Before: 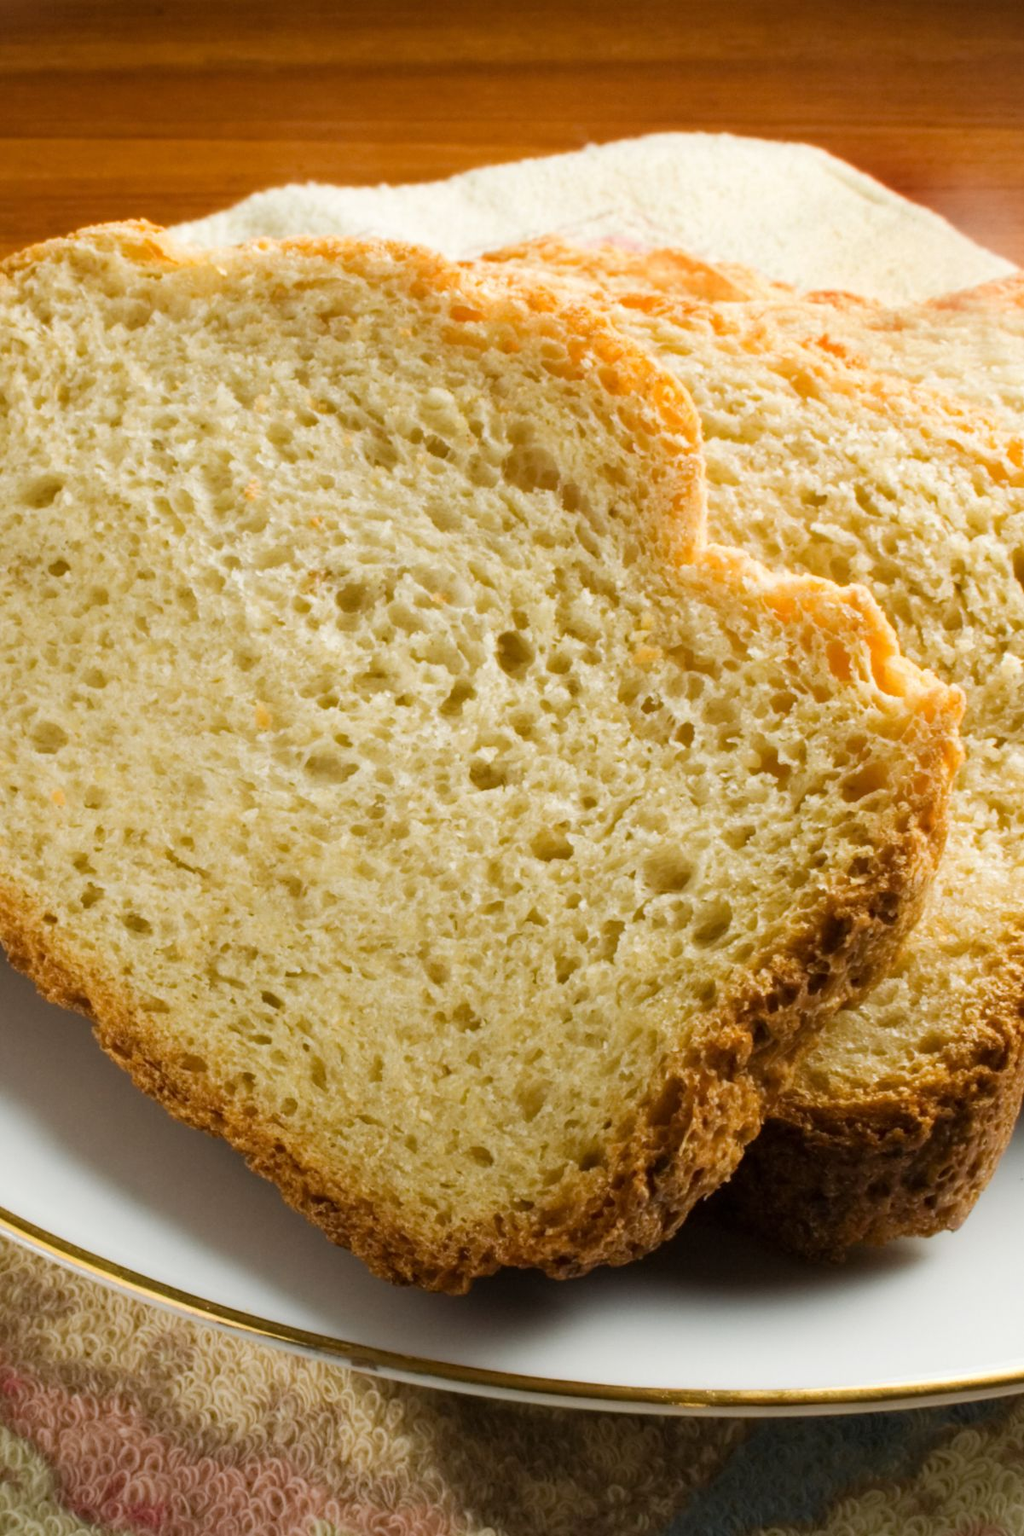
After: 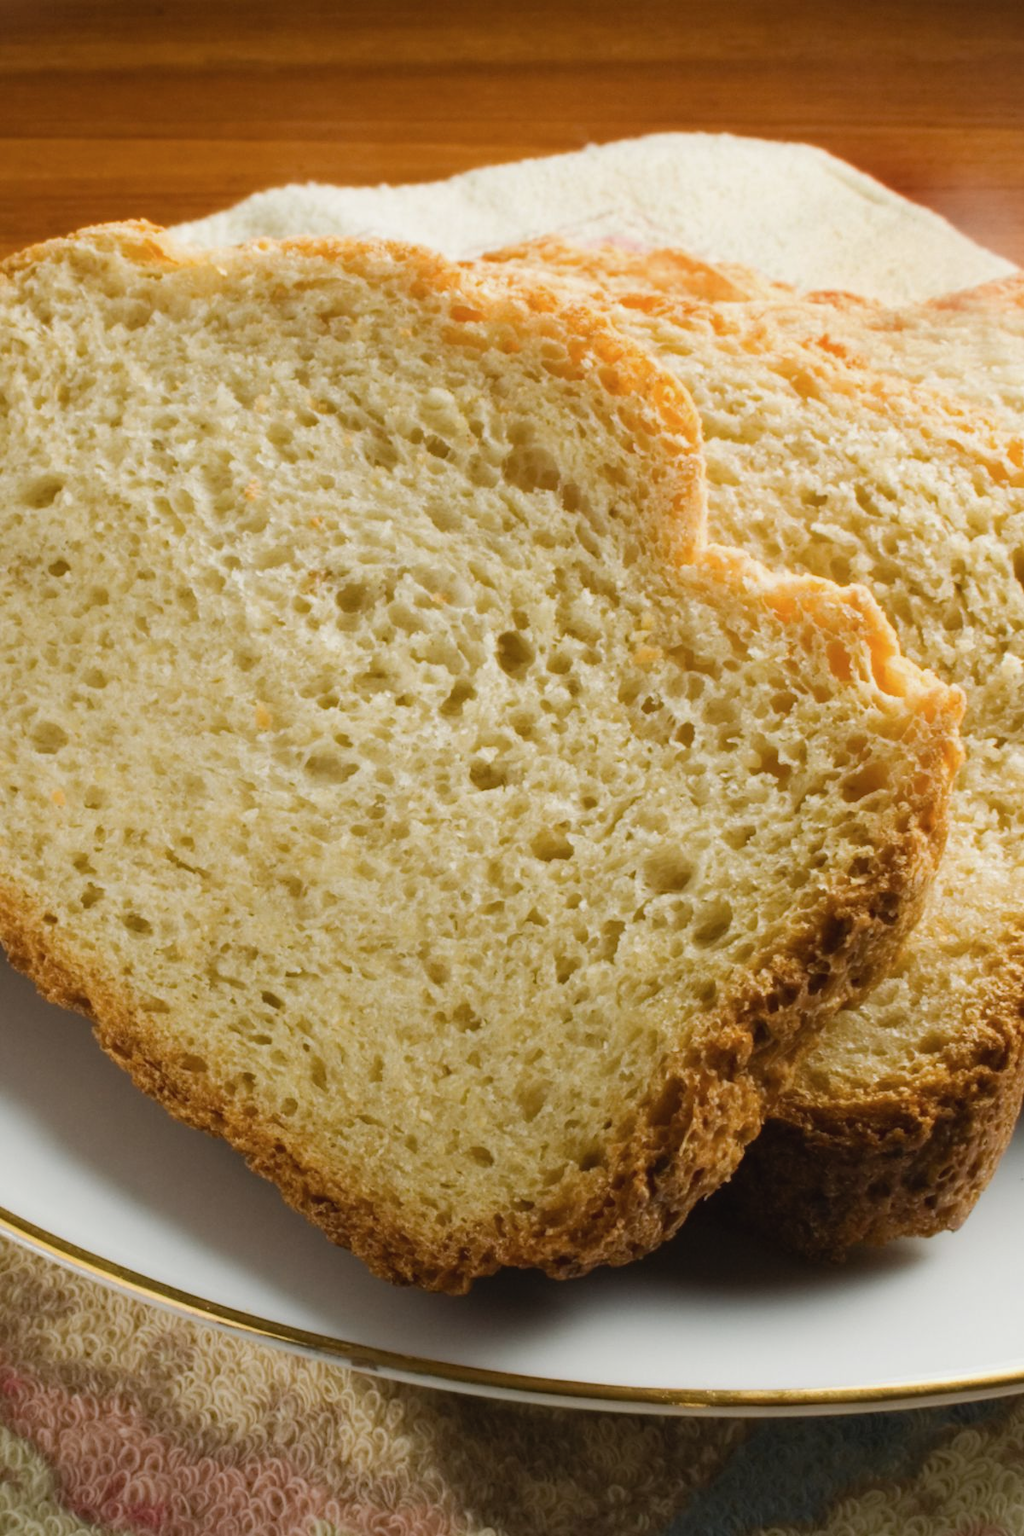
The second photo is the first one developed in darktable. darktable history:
contrast brightness saturation: contrast -0.08, brightness -0.037, saturation -0.108
